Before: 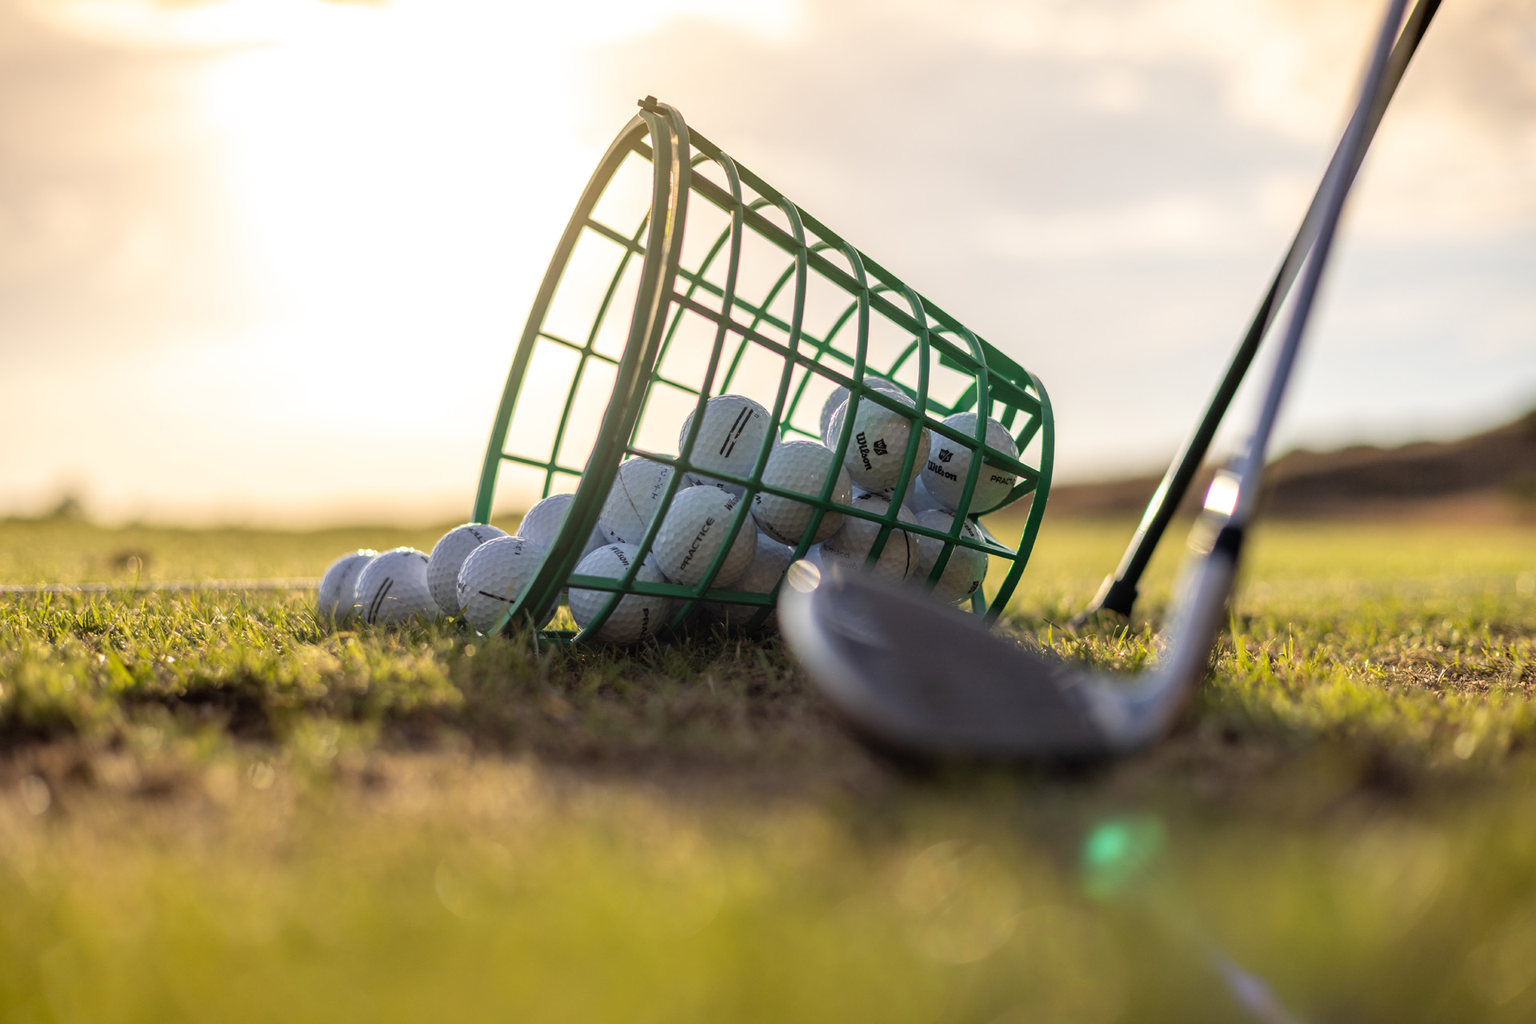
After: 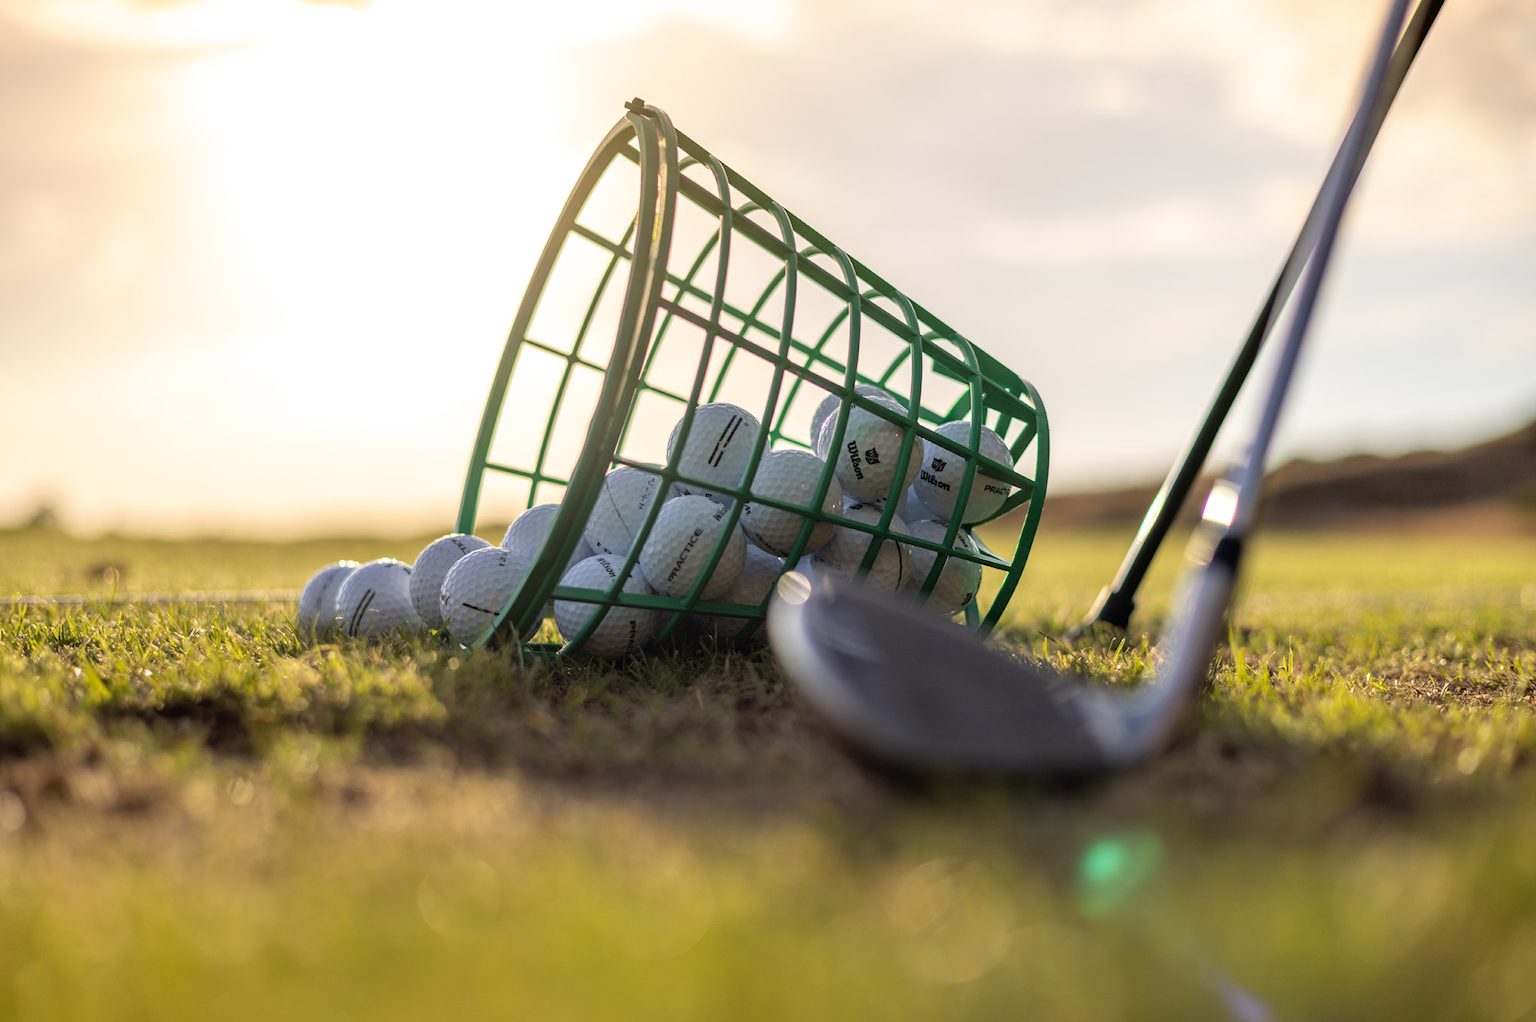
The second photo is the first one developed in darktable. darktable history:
crop: left 1.692%, right 0.282%, bottom 2.09%
